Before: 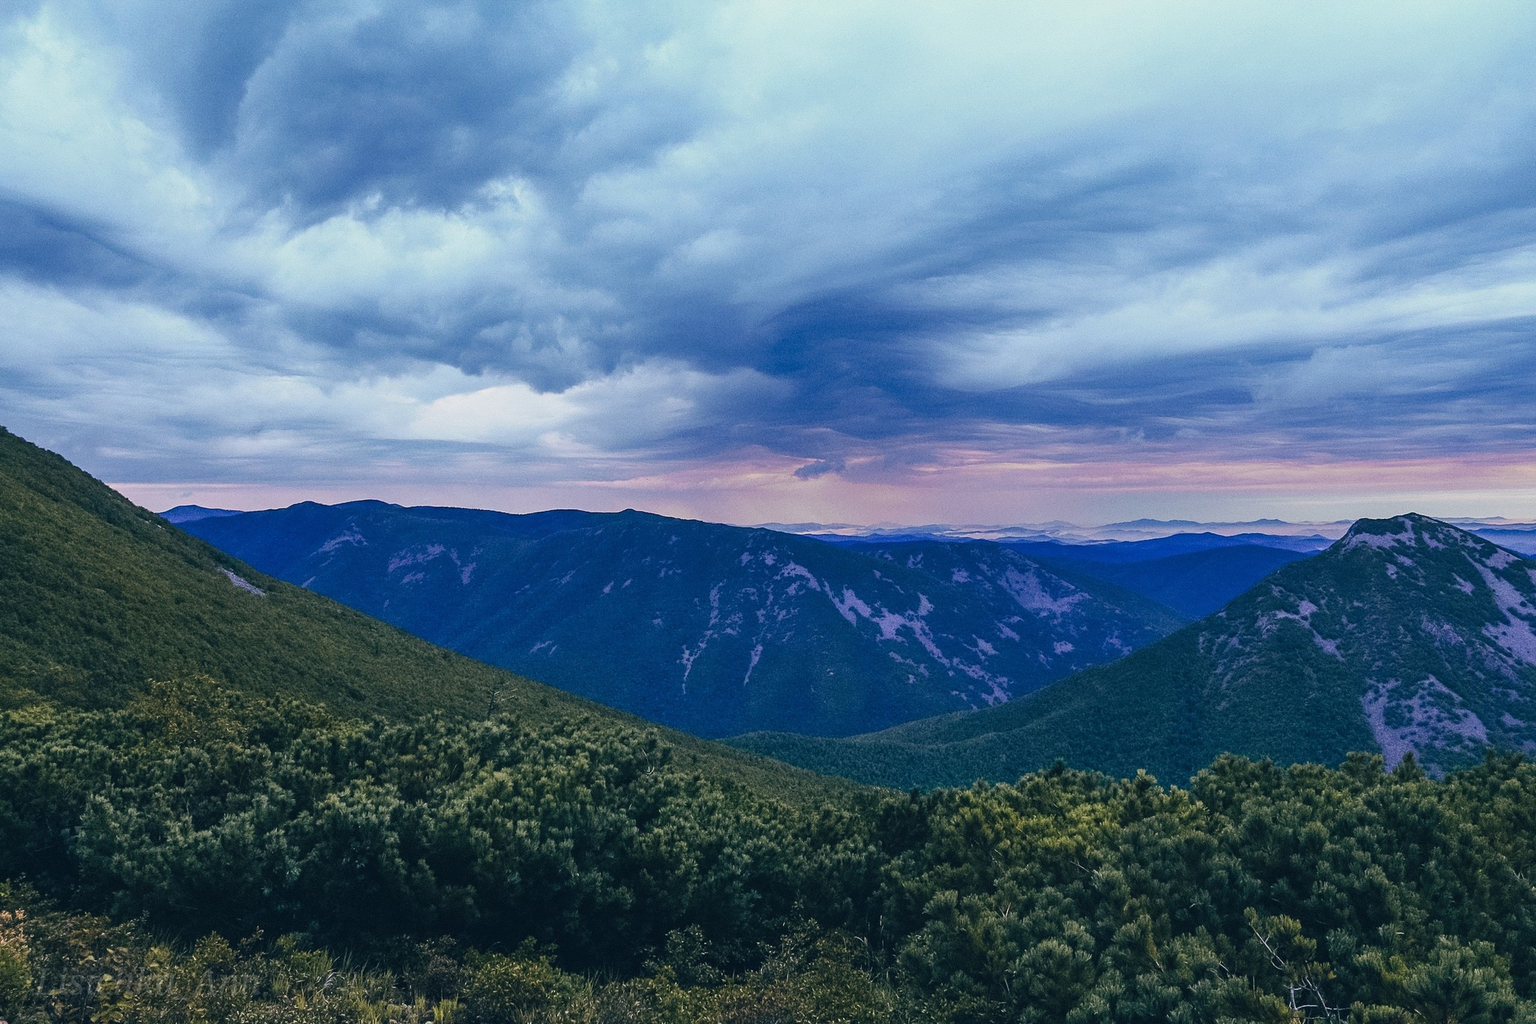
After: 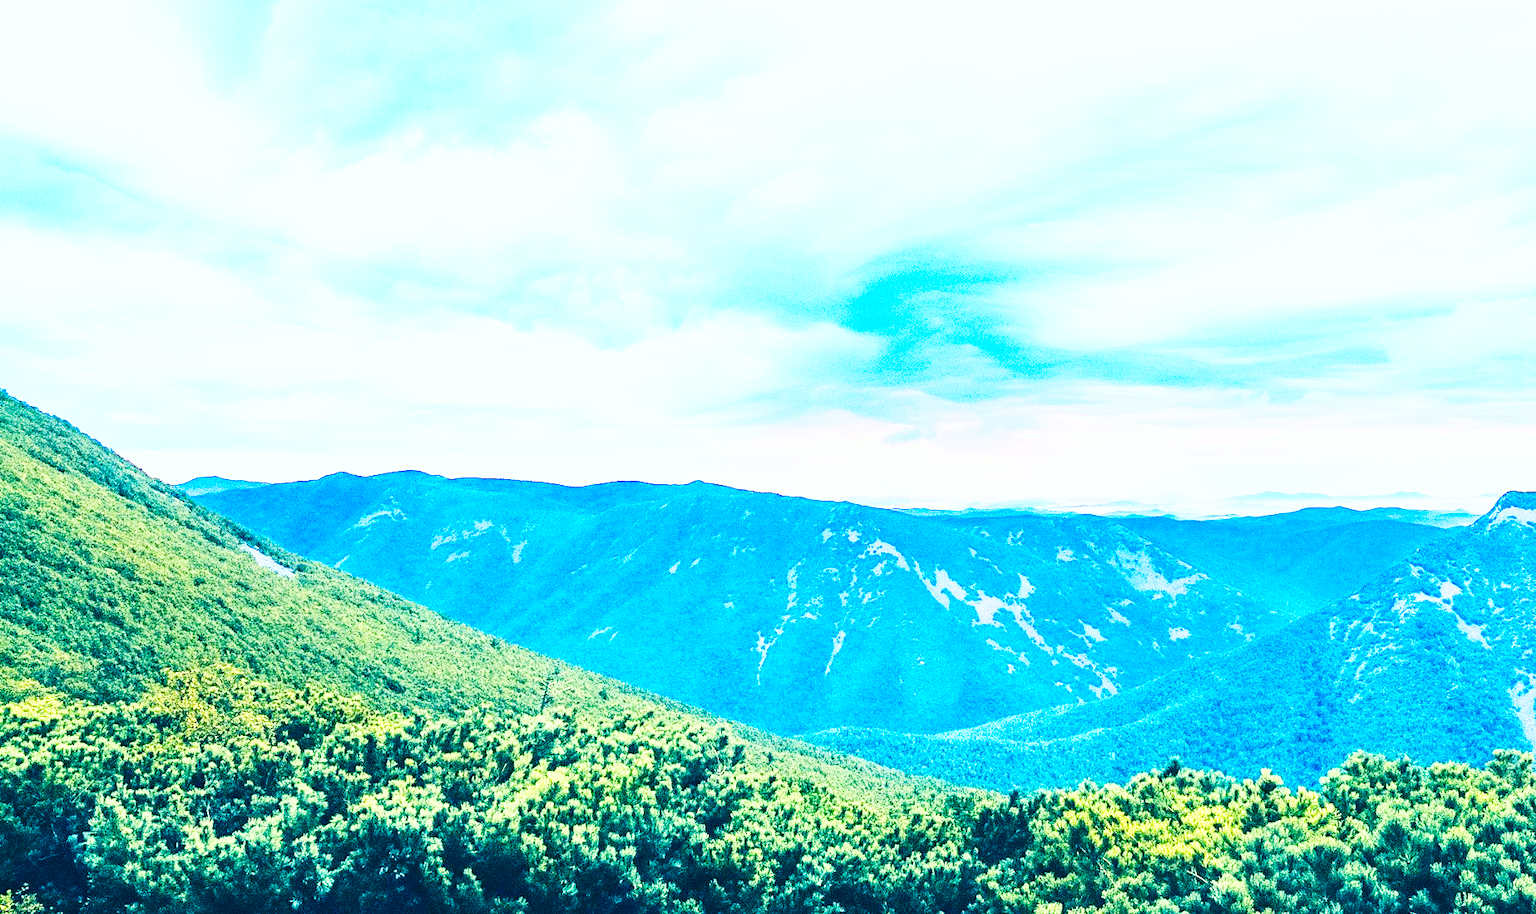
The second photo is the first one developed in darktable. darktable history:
contrast brightness saturation: contrast 0.202, brightness 0.141, saturation 0.136
crop: top 7.469%, right 9.773%, bottom 11.93%
exposure: black level correction 0, exposure 0.7 EV, compensate highlight preservation false
tone equalizer: -7 EV 0.15 EV, -6 EV 0.566 EV, -5 EV 1.14 EV, -4 EV 1.35 EV, -3 EV 1.18 EV, -2 EV 0.6 EV, -1 EV 0.166 EV, edges refinement/feathering 500, mask exposure compensation -1.57 EV, preserve details no
color correction: highlights a* -2.9, highlights b* -1.97, shadows a* 2.01, shadows b* 2.88
base curve: curves: ch0 [(0, 0.003) (0.001, 0.002) (0.006, 0.004) (0.02, 0.022) (0.048, 0.086) (0.094, 0.234) (0.162, 0.431) (0.258, 0.629) (0.385, 0.8) (0.548, 0.918) (0.751, 0.988) (1, 1)], preserve colors none
color balance rgb: highlights gain › chroma 8.061%, highlights gain › hue 86.28°, linear chroma grading › mid-tones 7.252%, perceptual saturation grading › global saturation 20%, perceptual saturation grading › highlights -25.746%, perceptual saturation grading › shadows 50.04%, global vibrance 20%
